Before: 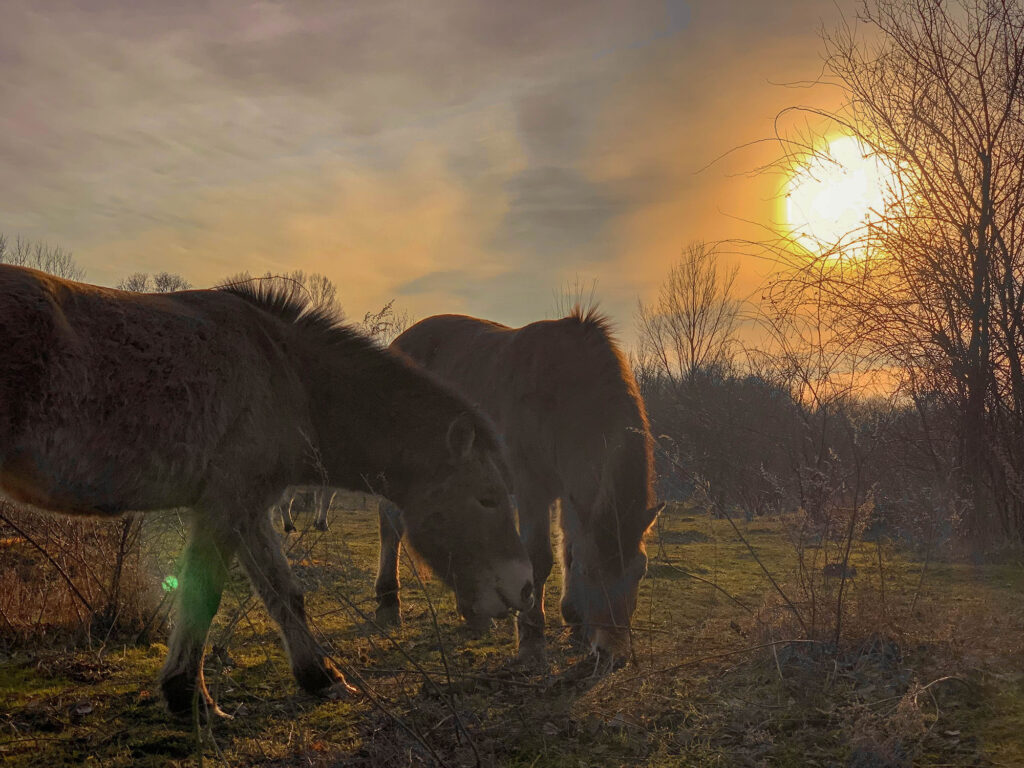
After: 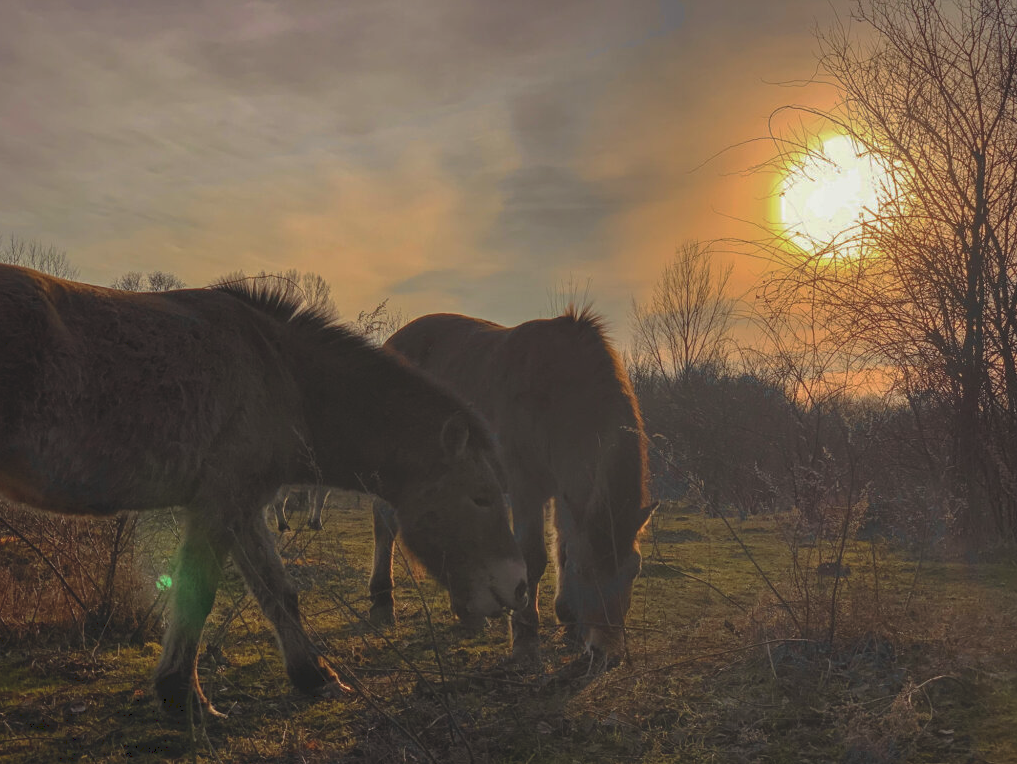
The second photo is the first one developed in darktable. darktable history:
tone curve: curves: ch0 [(0, 0) (0.003, 0.126) (0.011, 0.129) (0.025, 0.133) (0.044, 0.143) (0.069, 0.155) (0.1, 0.17) (0.136, 0.189) (0.177, 0.217) (0.224, 0.25) (0.277, 0.293) (0.335, 0.346) (0.399, 0.398) (0.468, 0.456) (0.543, 0.517) (0.623, 0.583) (0.709, 0.659) (0.801, 0.756) (0.898, 0.856) (1, 1)], preserve colors none
crop and rotate: left 0.614%, top 0.179%, bottom 0.309%
